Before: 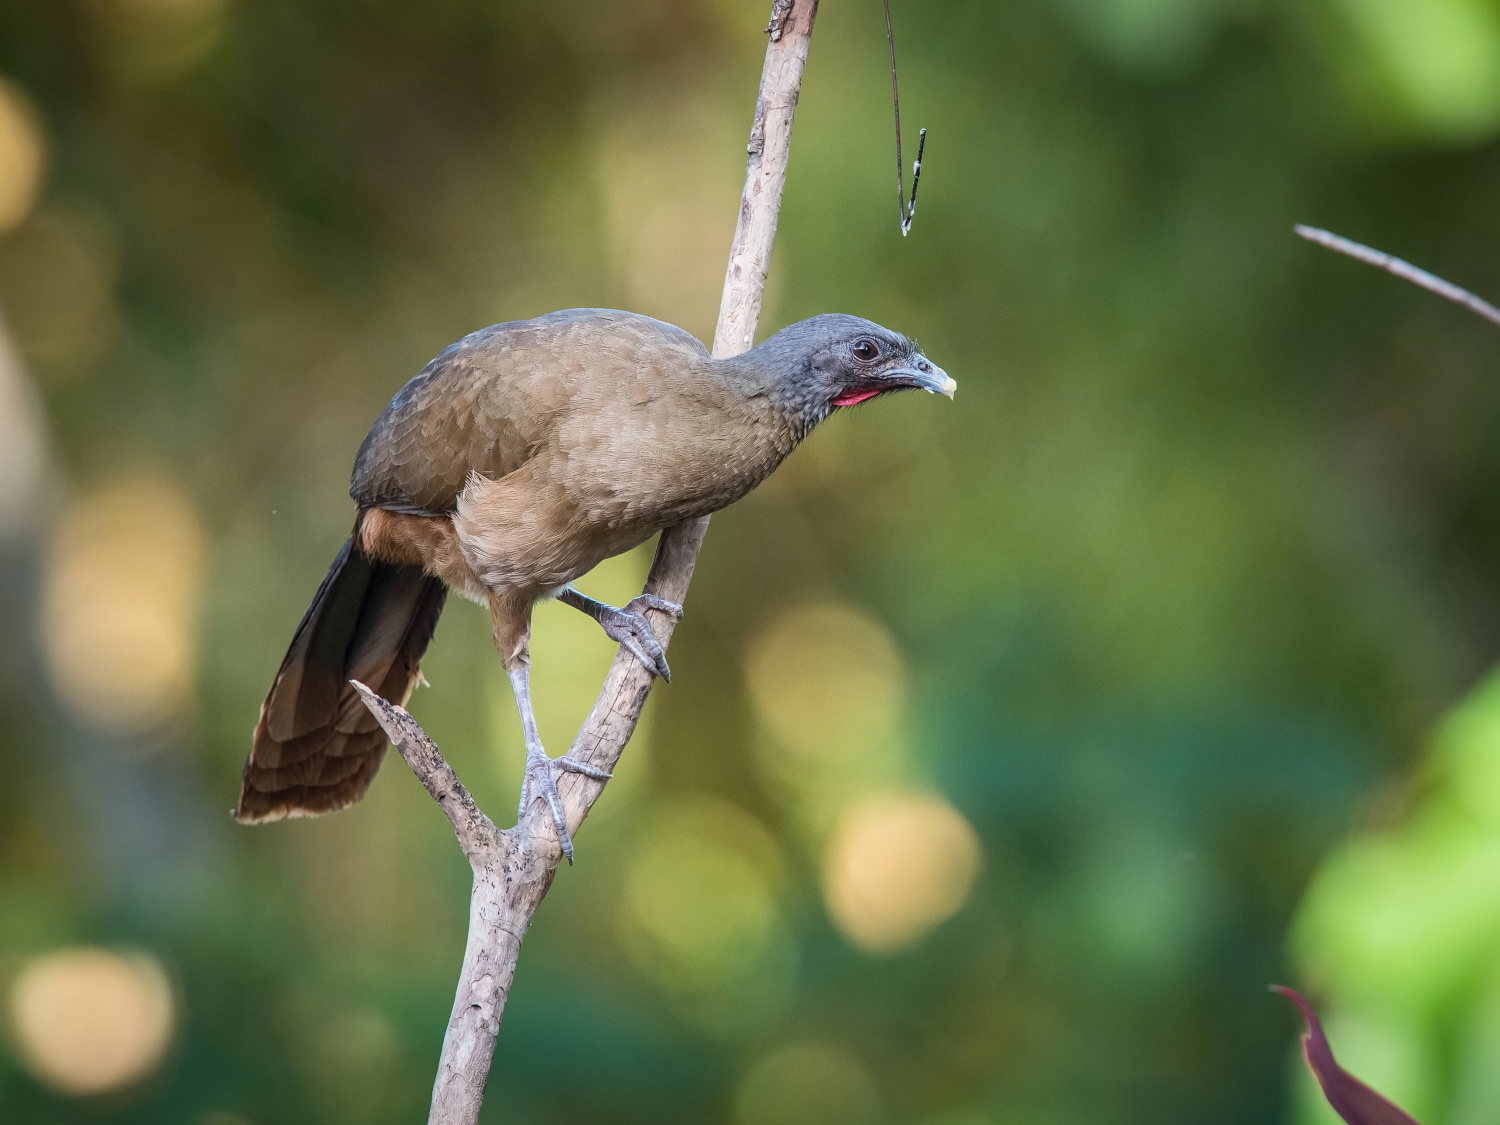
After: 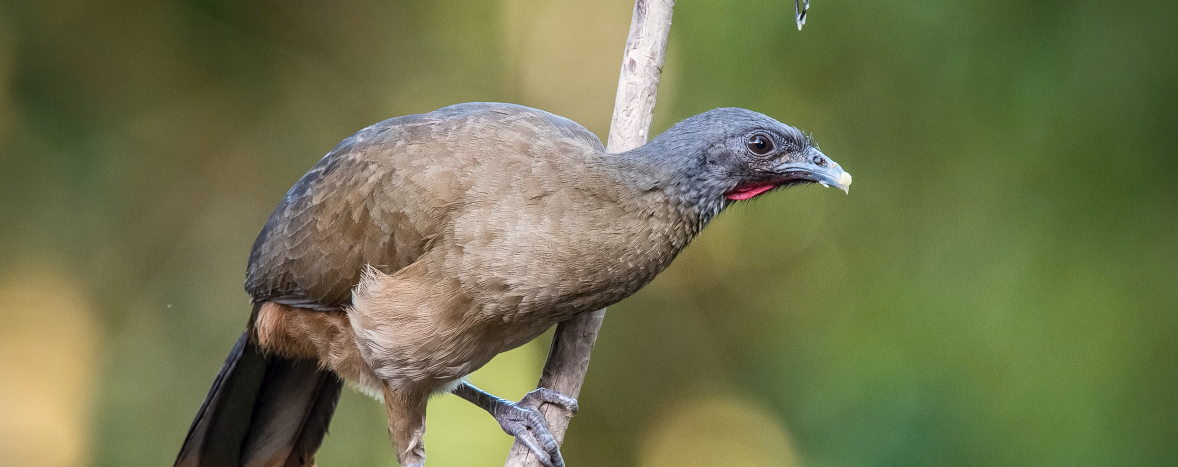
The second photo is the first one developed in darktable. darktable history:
crop: left 7.036%, top 18.398%, right 14.379%, bottom 40.043%
local contrast: mode bilateral grid, contrast 28, coarseness 16, detail 115%, midtone range 0.2
